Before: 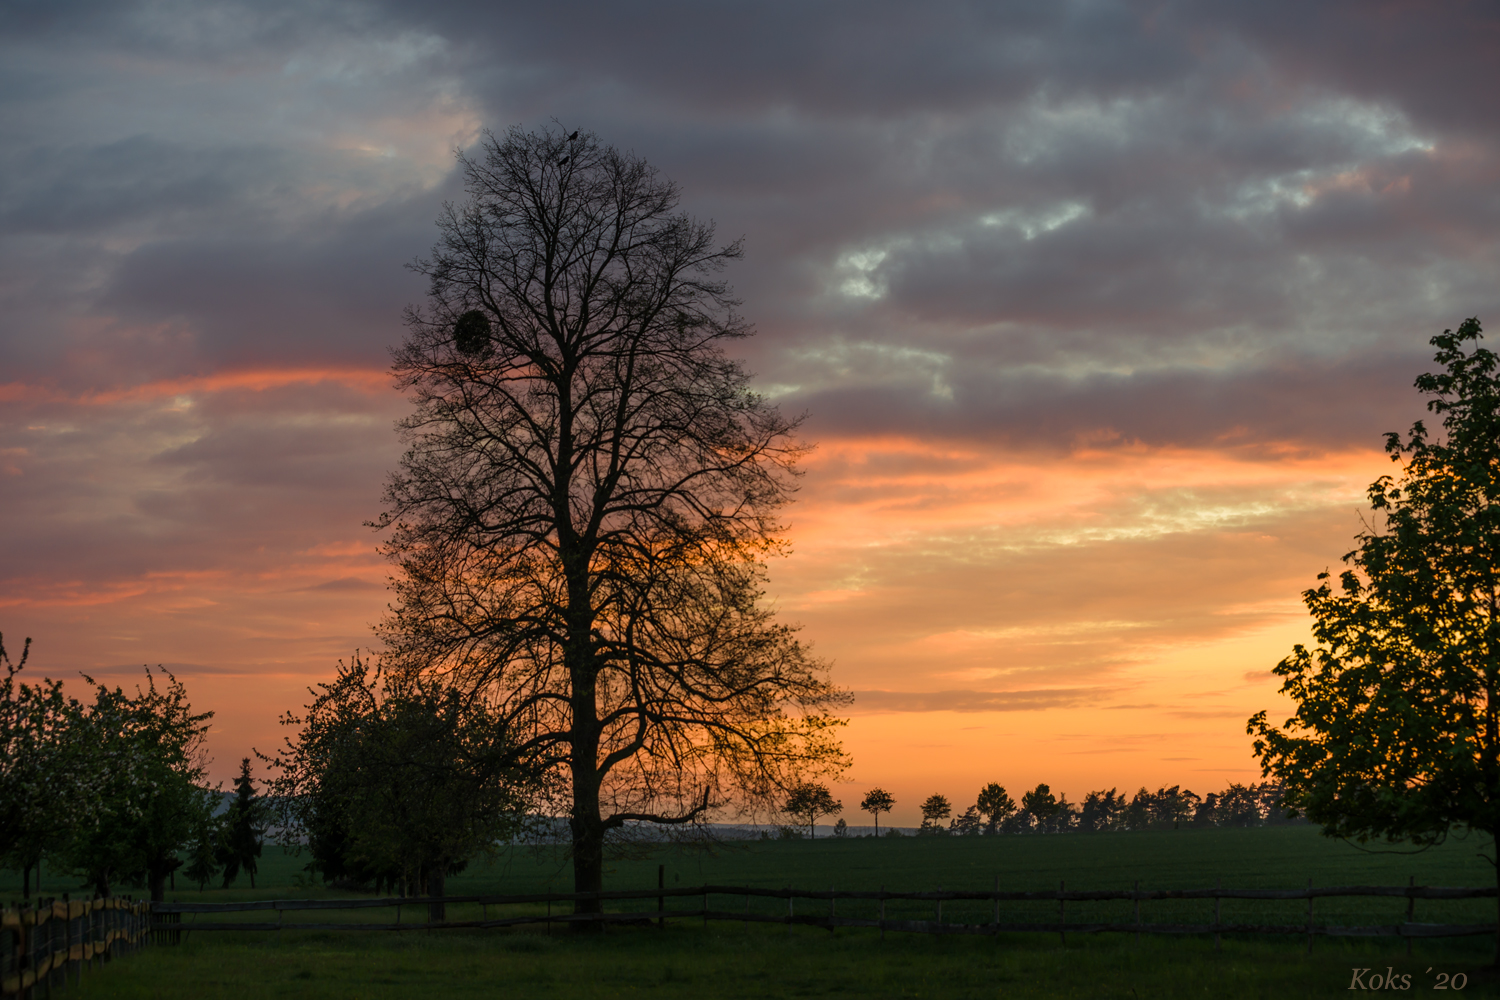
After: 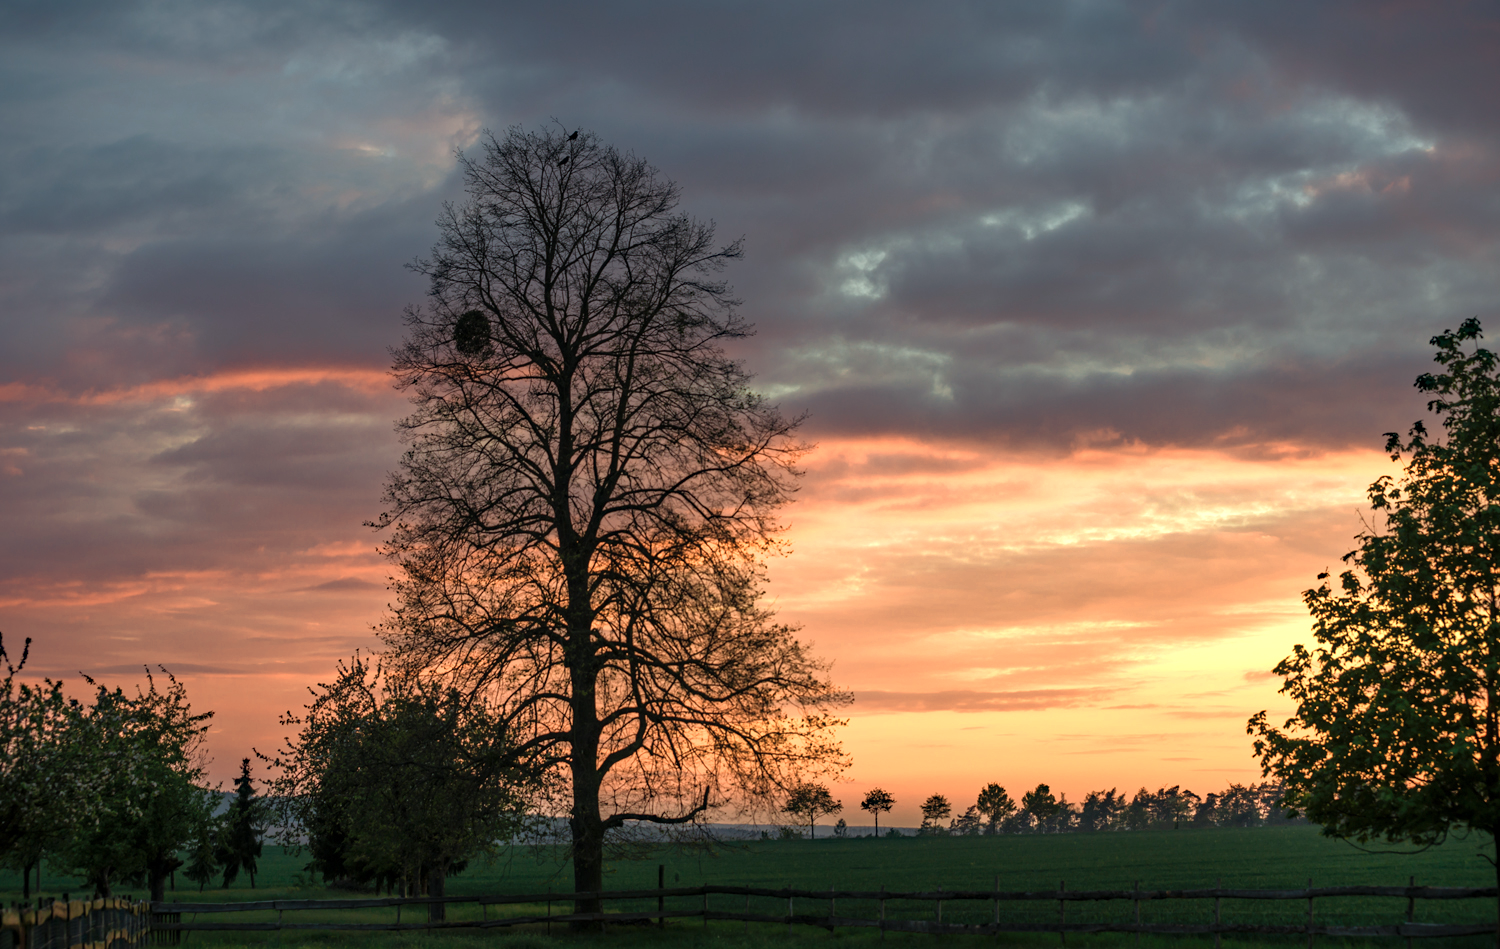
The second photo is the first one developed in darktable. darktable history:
shadows and highlights: on, module defaults
crop and rotate: top 0%, bottom 5.097%
haze removal: compatibility mode true, adaptive false
color zones: curves: ch0 [(0.018, 0.548) (0.224, 0.64) (0.425, 0.447) (0.675, 0.575) (0.732, 0.579)]; ch1 [(0.066, 0.487) (0.25, 0.5) (0.404, 0.43) (0.75, 0.421) (0.956, 0.421)]; ch2 [(0.044, 0.561) (0.215, 0.465) (0.399, 0.544) (0.465, 0.548) (0.614, 0.447) (0.724, 0.43) (0.882, 0.623) (0.956, 0.632)]
